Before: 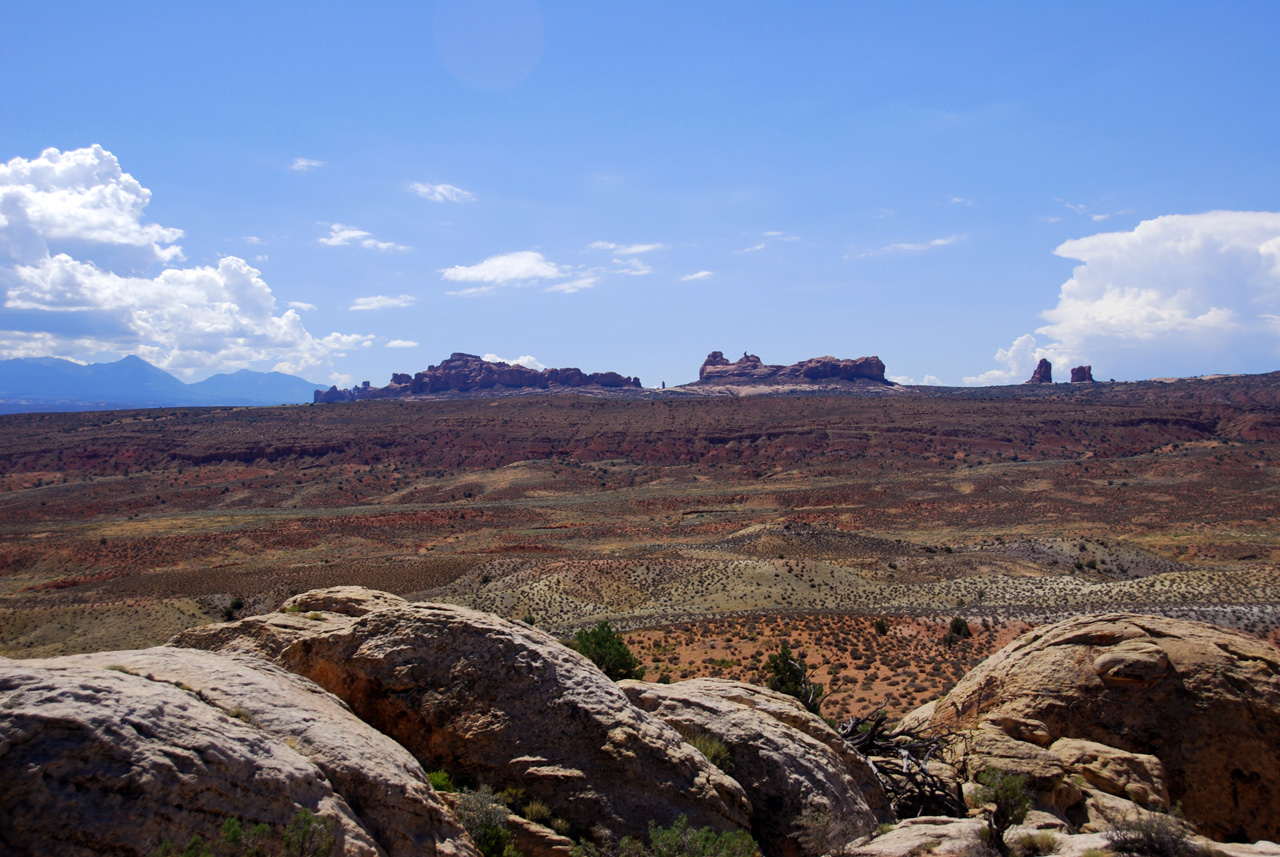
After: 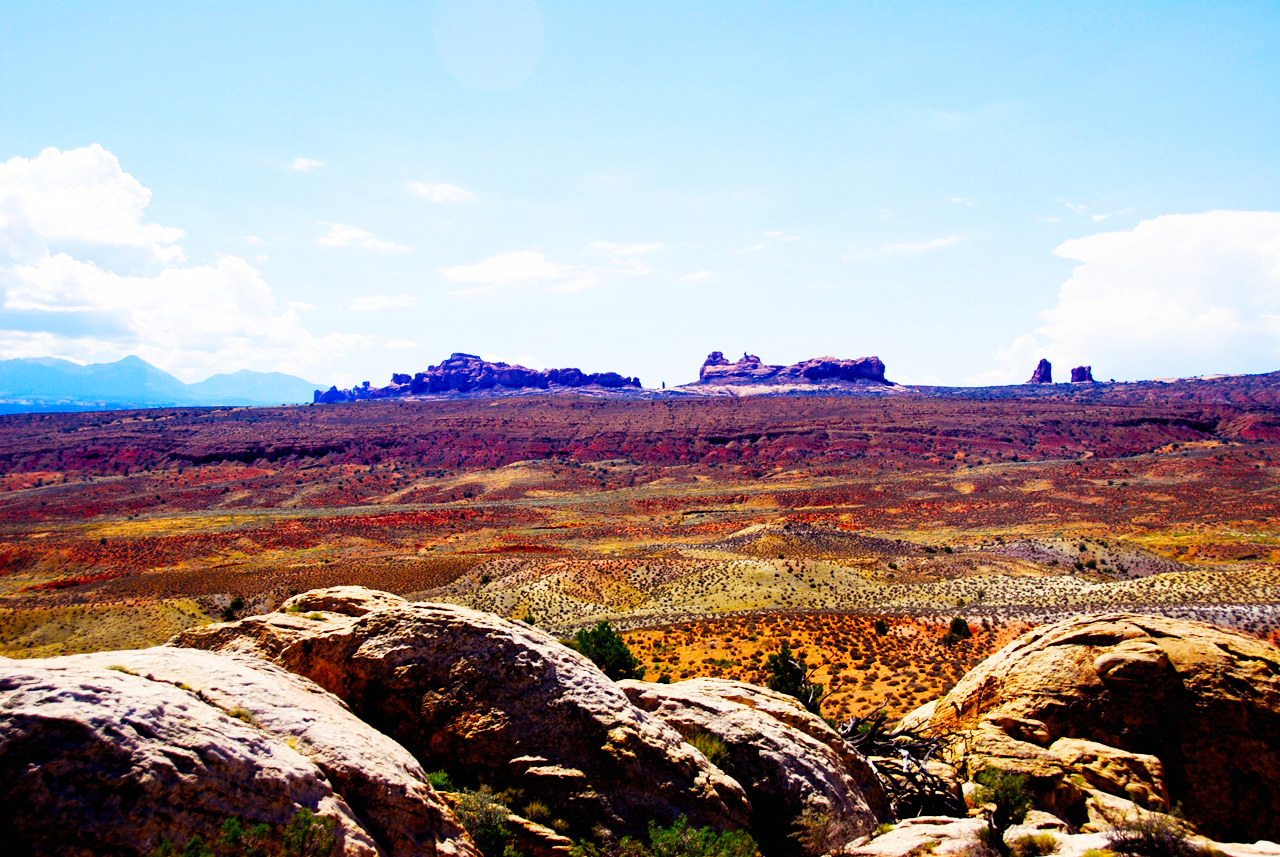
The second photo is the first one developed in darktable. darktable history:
base curve: curves: ch0 [(0, 0) (0.007, 0.004) (0.027, 0.03) (0.046, 0.07) (0.207, 0.54) (0.442, 0.872) (0.673, 0.972) (1, 1)], preserve colors none
color balance rgb: shadows lift › chroma 1%, shadows lift › hue 240.84°, highlights gain › chroma 2%, highlights gain › hue 73.2°, global offset › luminance -0.5%, perceptual saturation grading › global saturation 20%, perceptual saturation grading › highlights -25%, perceptual saturation grading › shadows 50%, global vibrance 25.26%
